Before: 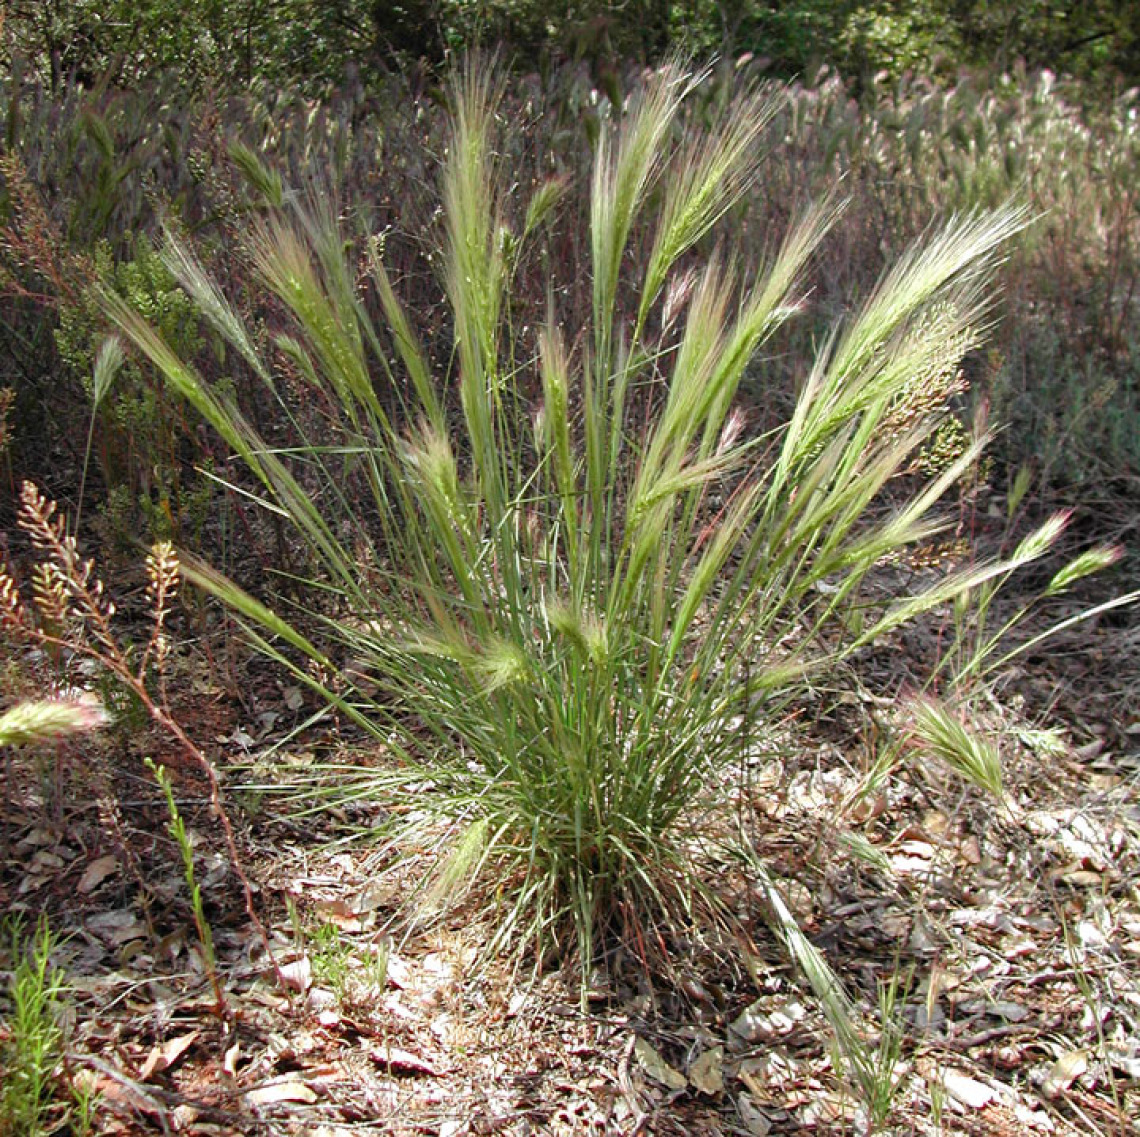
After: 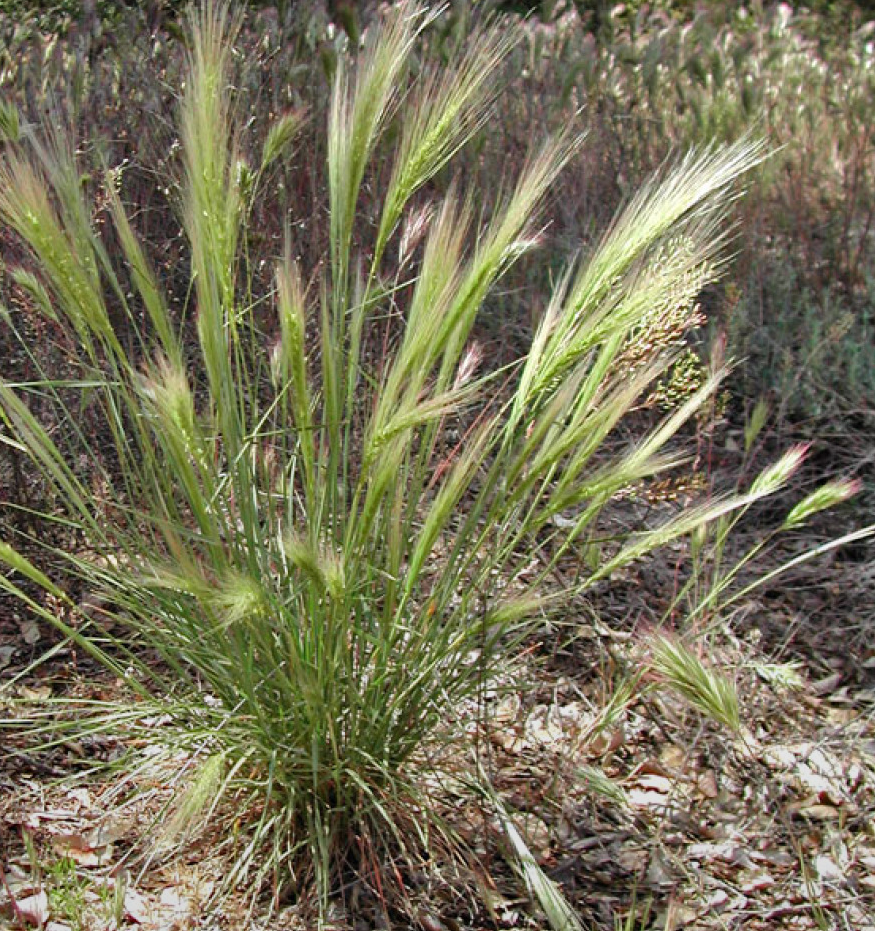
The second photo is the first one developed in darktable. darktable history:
crop: left 23.095%, top 5.827%, bottom 11.854%
graduated density: rotation -180°, offset 27.42
shadows and highlights: shadows 75, highlights -60.85, soften with gaussian
